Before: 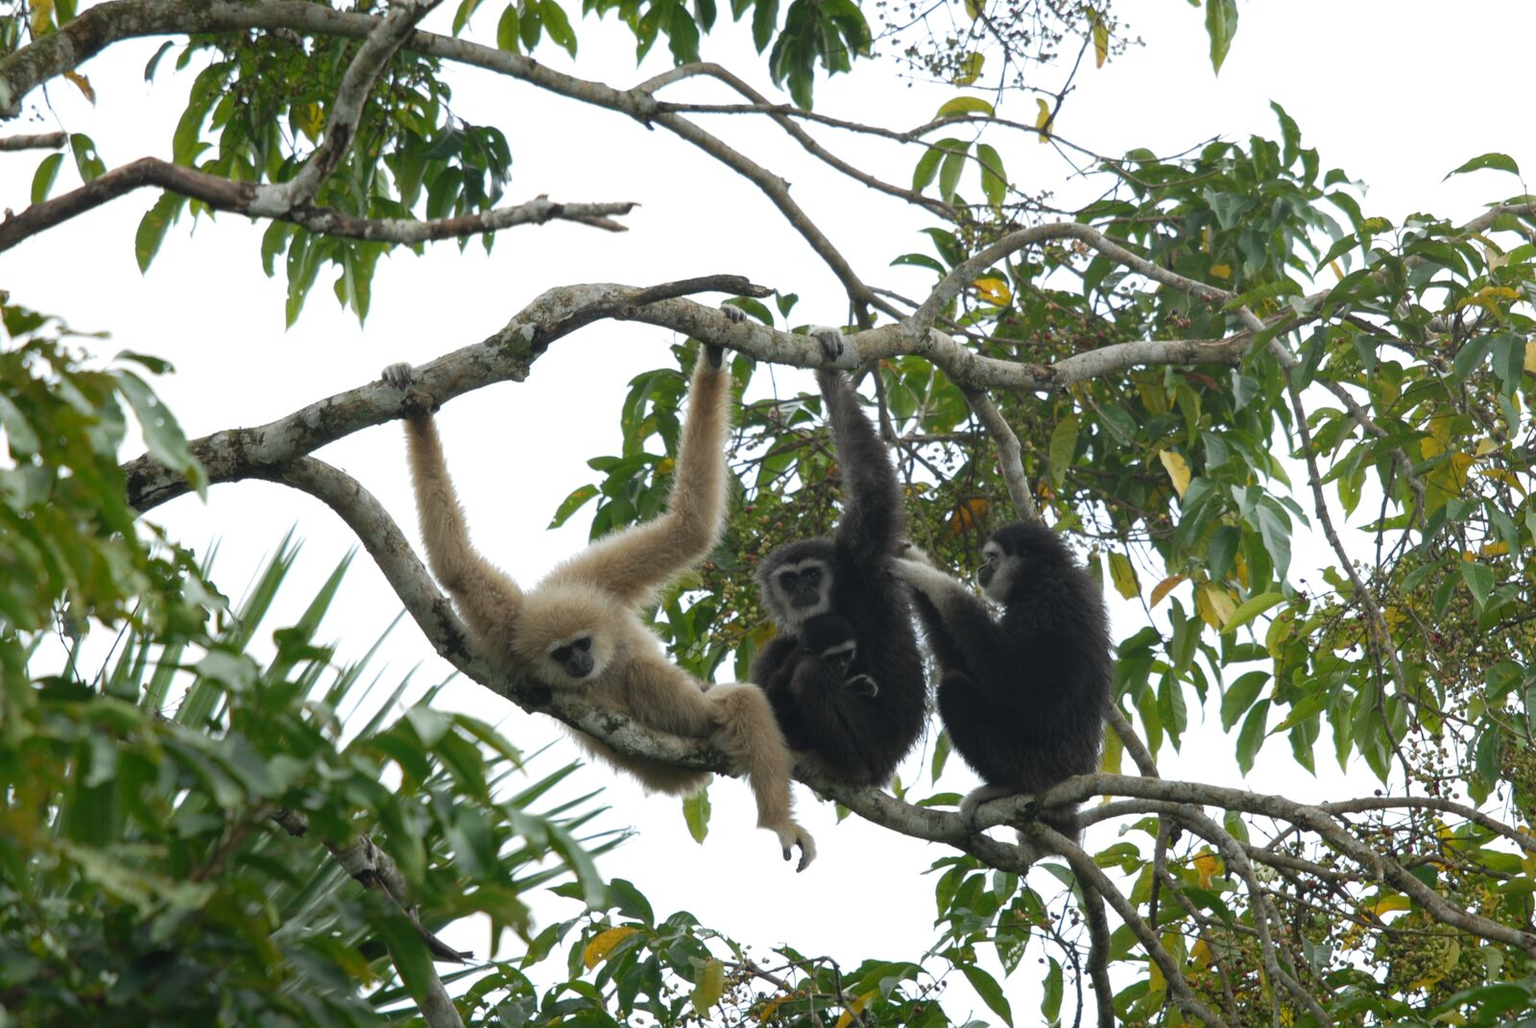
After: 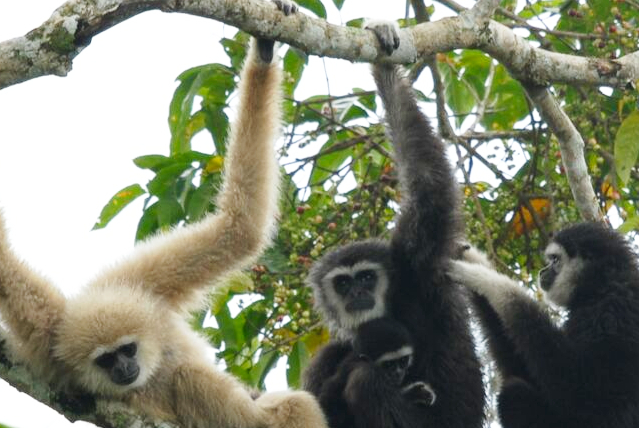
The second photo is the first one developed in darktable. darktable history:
levels: mode automatic
crop: left 30%, top 30%, right 30%, bottom 30%
base curve: curves: ch0 [(0, 0) (0.005, 0.002) (0.15, 0.3) (0.4, 0.7) (0.75, 0.95) (1, 1)], preserve colors none
